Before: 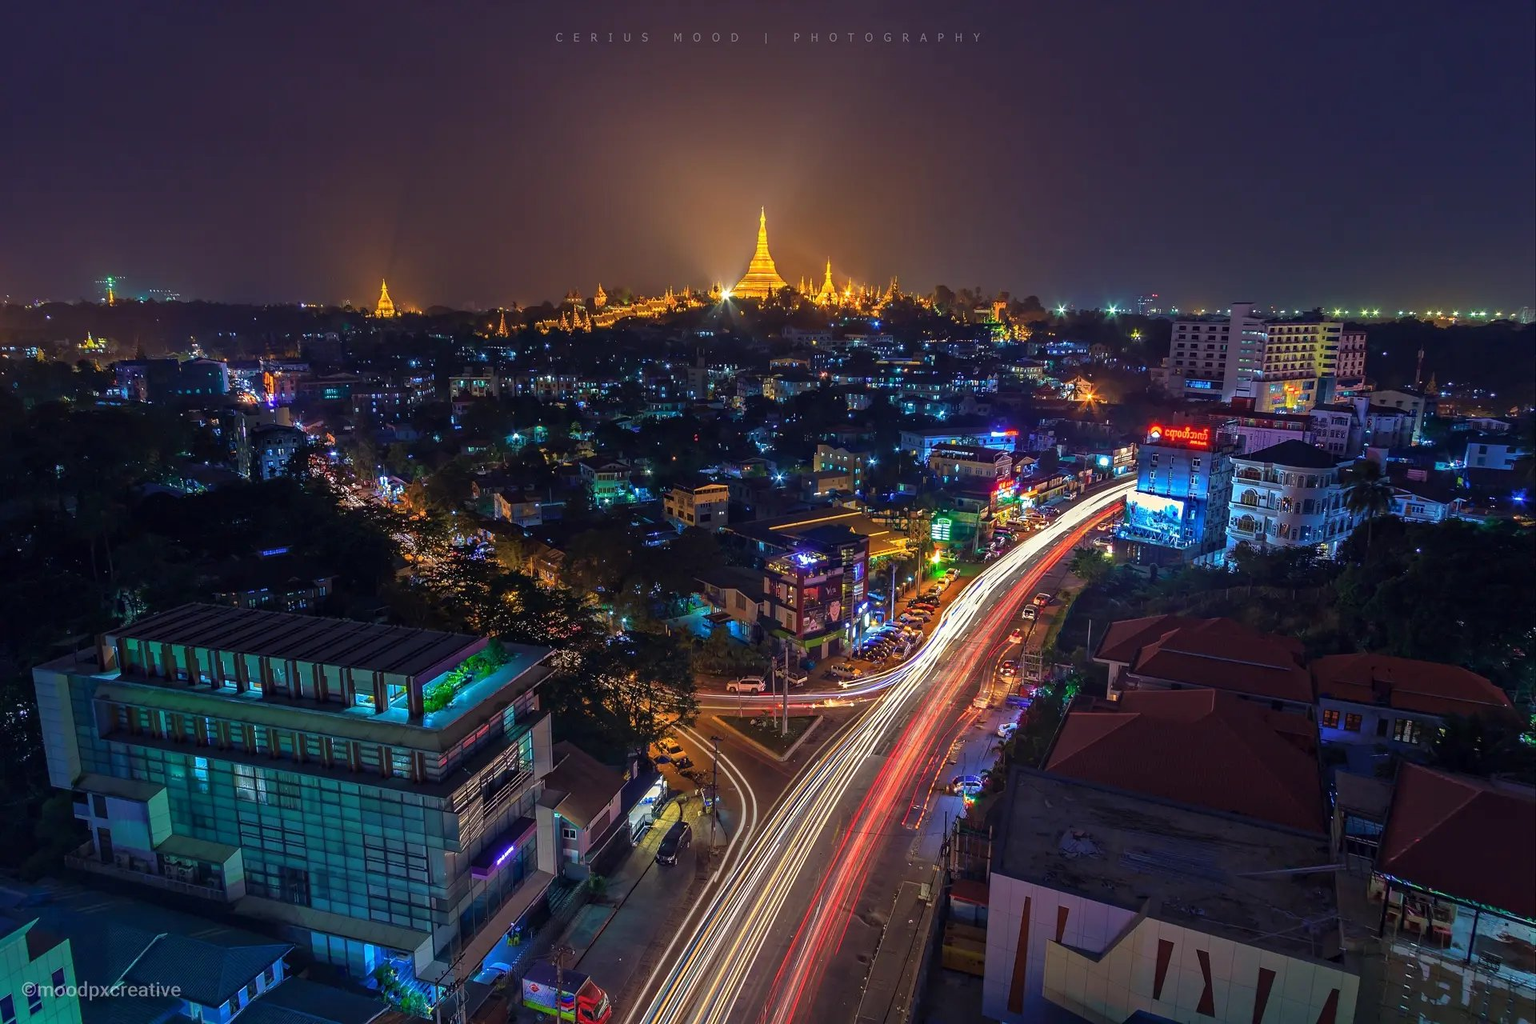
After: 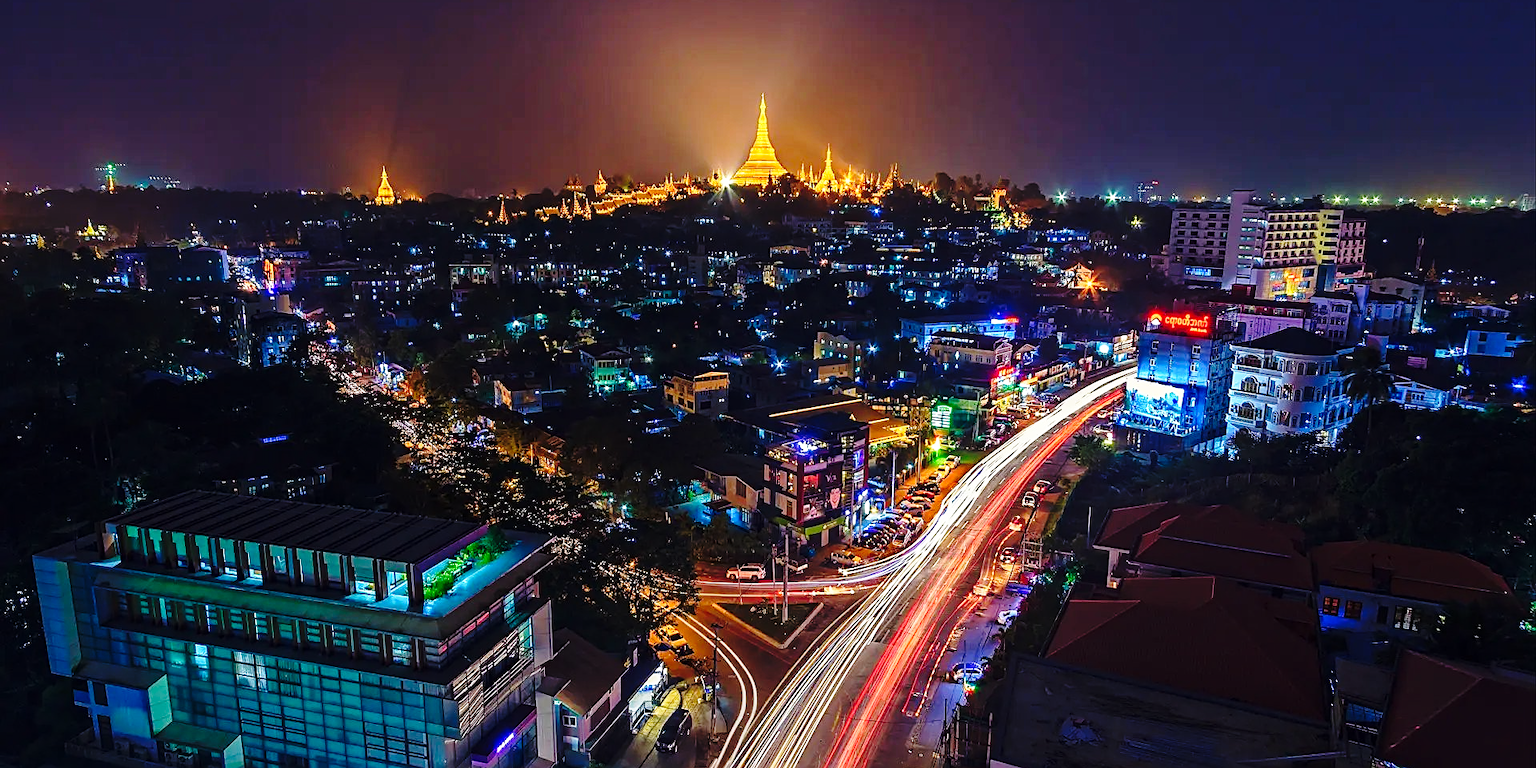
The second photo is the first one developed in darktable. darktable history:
base curve: curves: ch0 [(0, 0) (0.04, 0.03) (0.133, 0.232) (0.448, 0.748) (0.843, 0.968) (1, 1)], preserve colors none
crop: top 11.063%, bottom 13.921%
sharpen: on, module defaults
